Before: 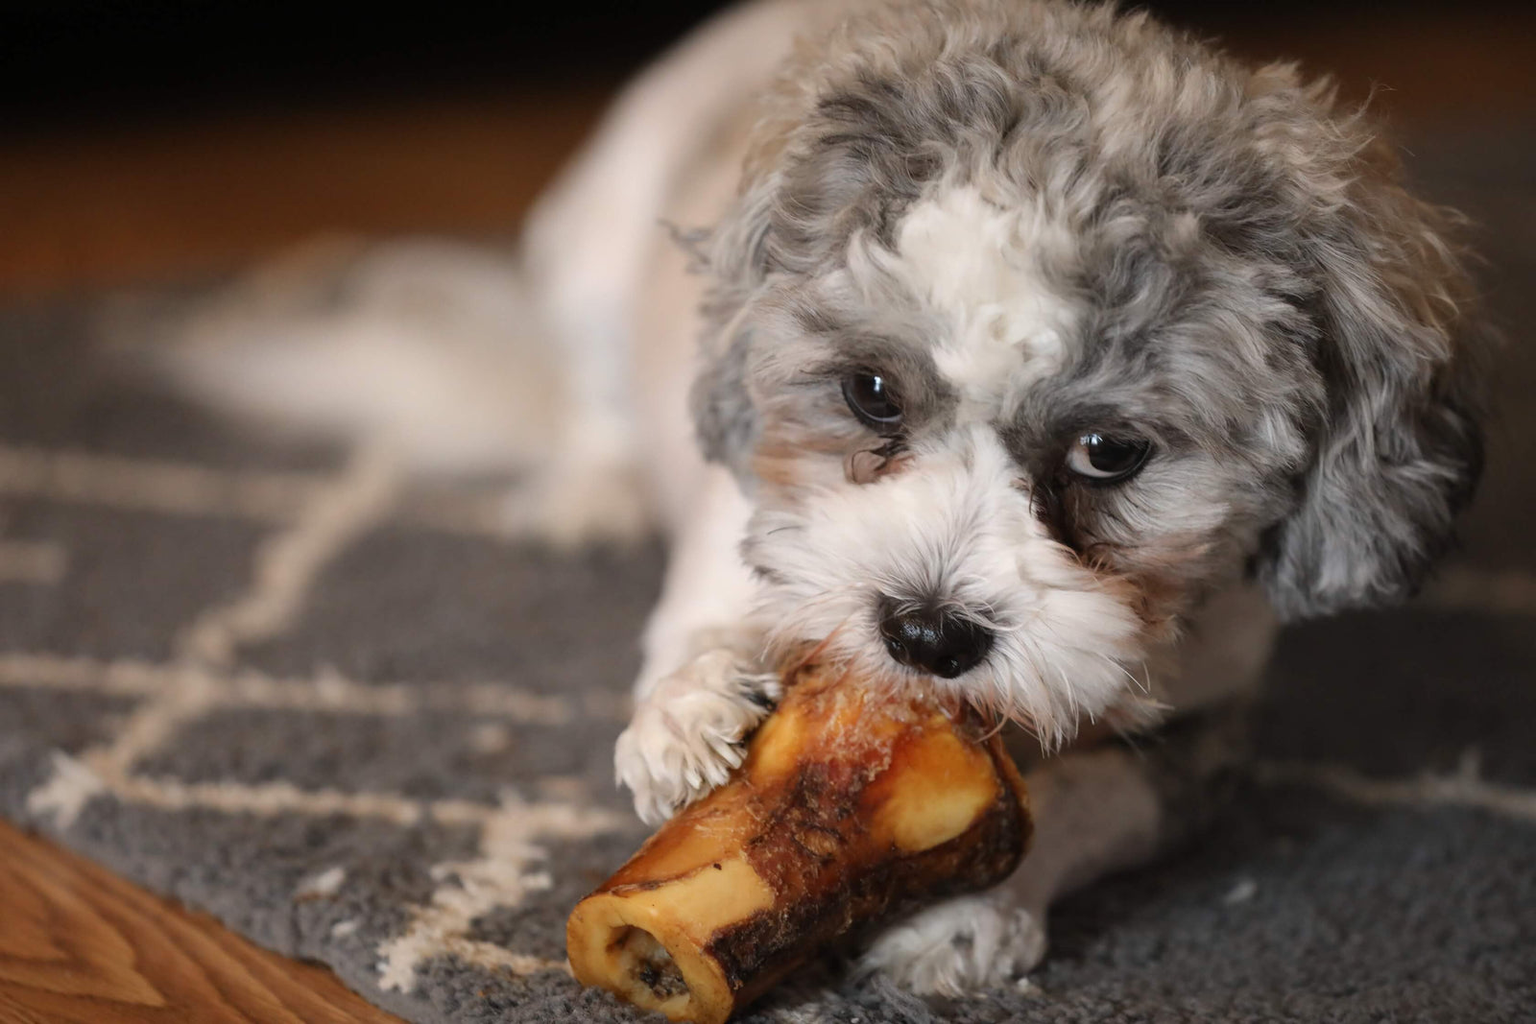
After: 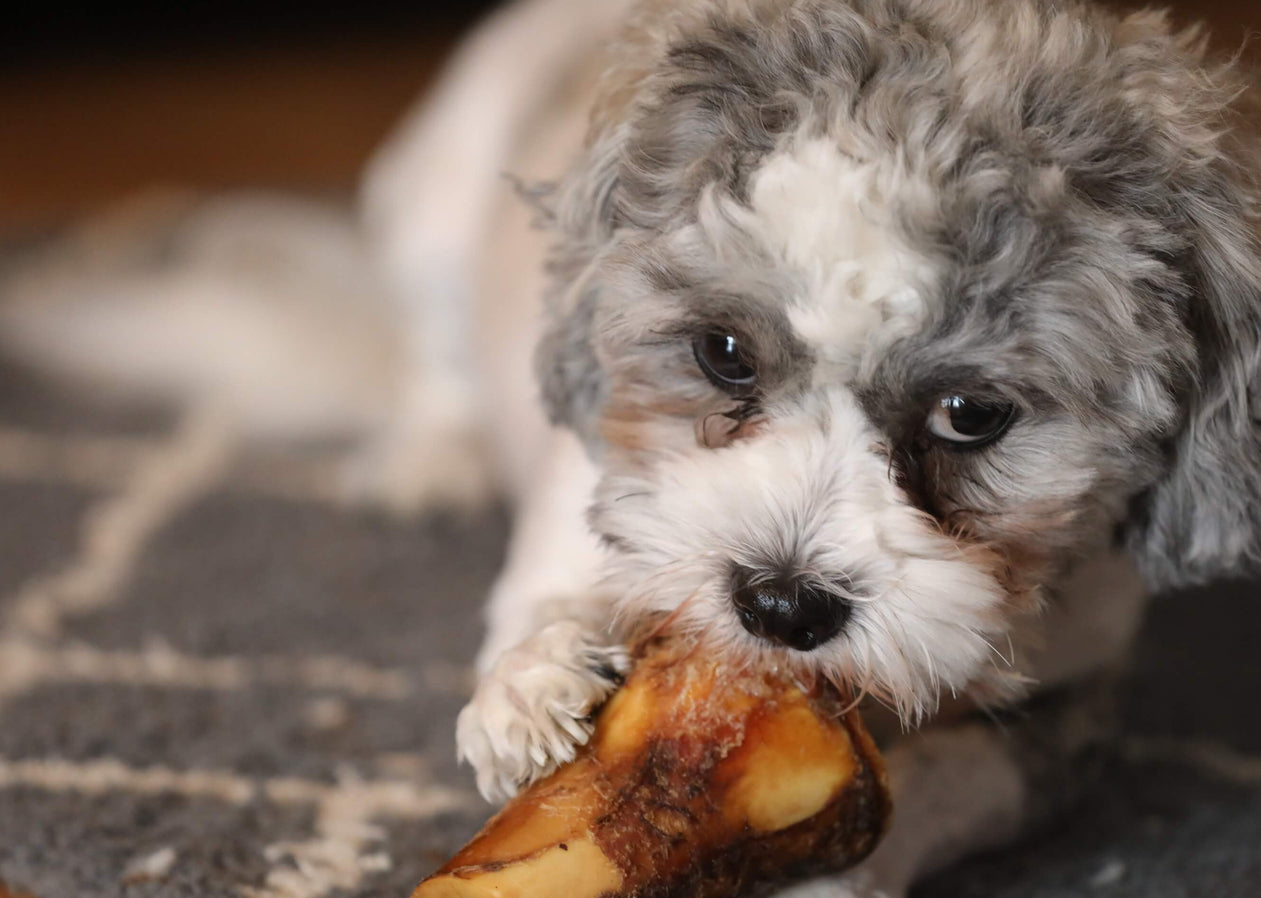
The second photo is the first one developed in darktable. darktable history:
crop: left 11.557%, top 5.299%, right 9.588%, bottom 10.486%
